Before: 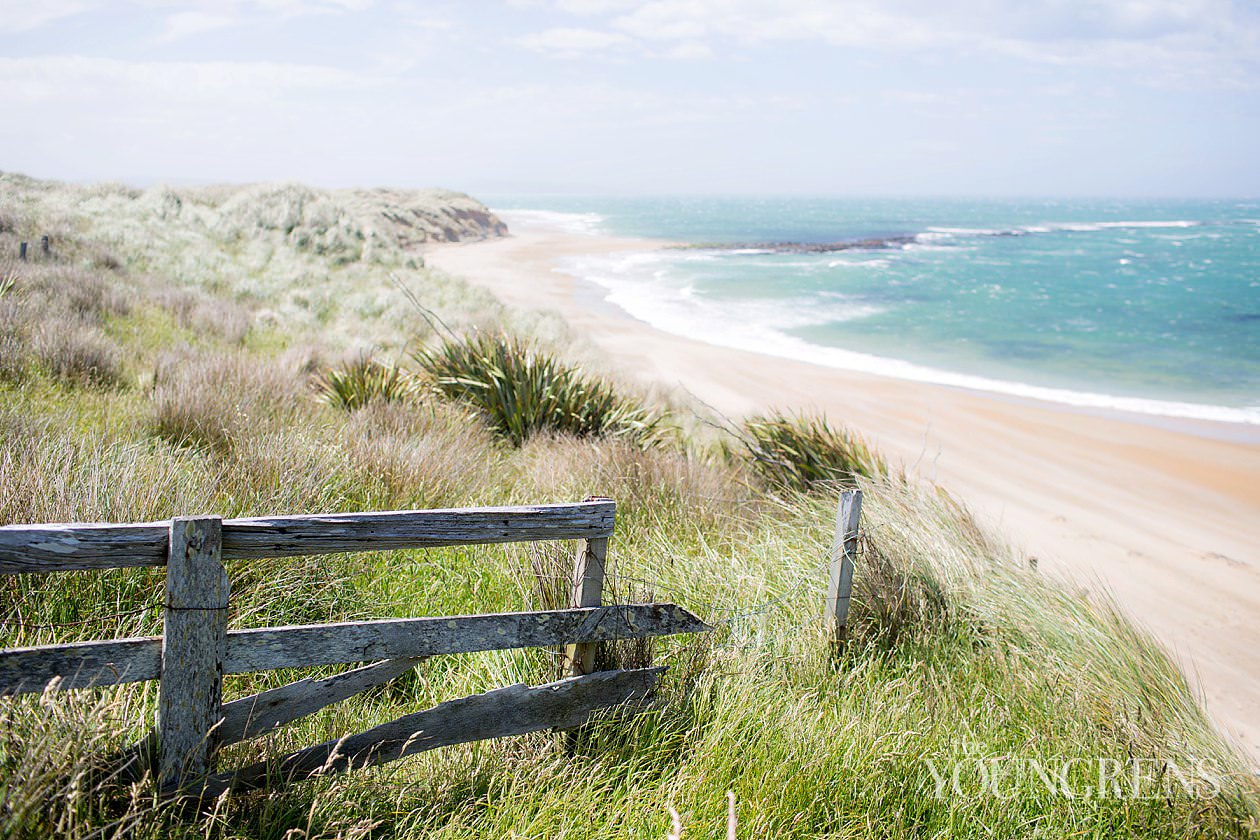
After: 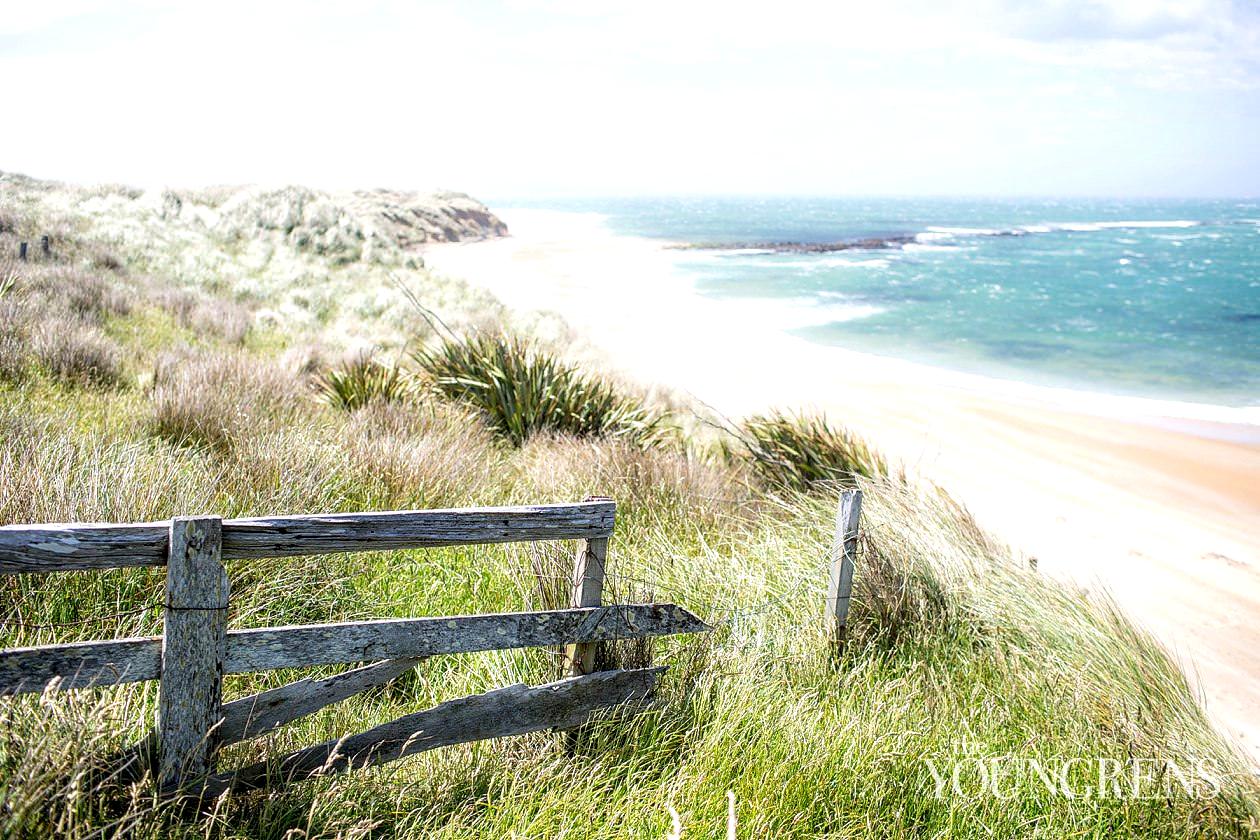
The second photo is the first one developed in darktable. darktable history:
local contrast: highlights 61%, detail 143%, midtone range 0.428
exposure: exposure 0.376 EV, compensate highlight preservation false
